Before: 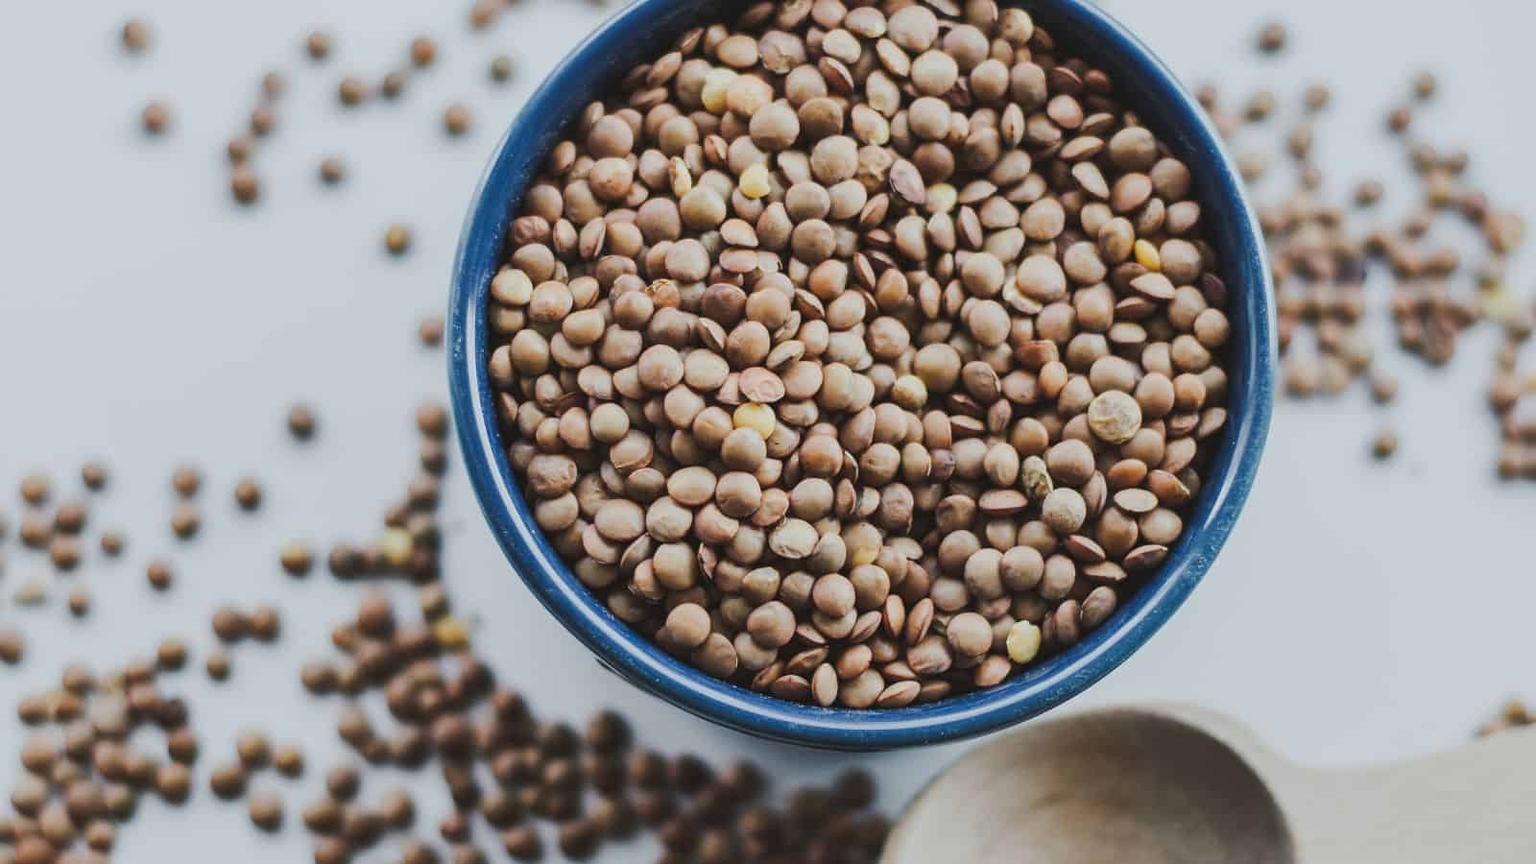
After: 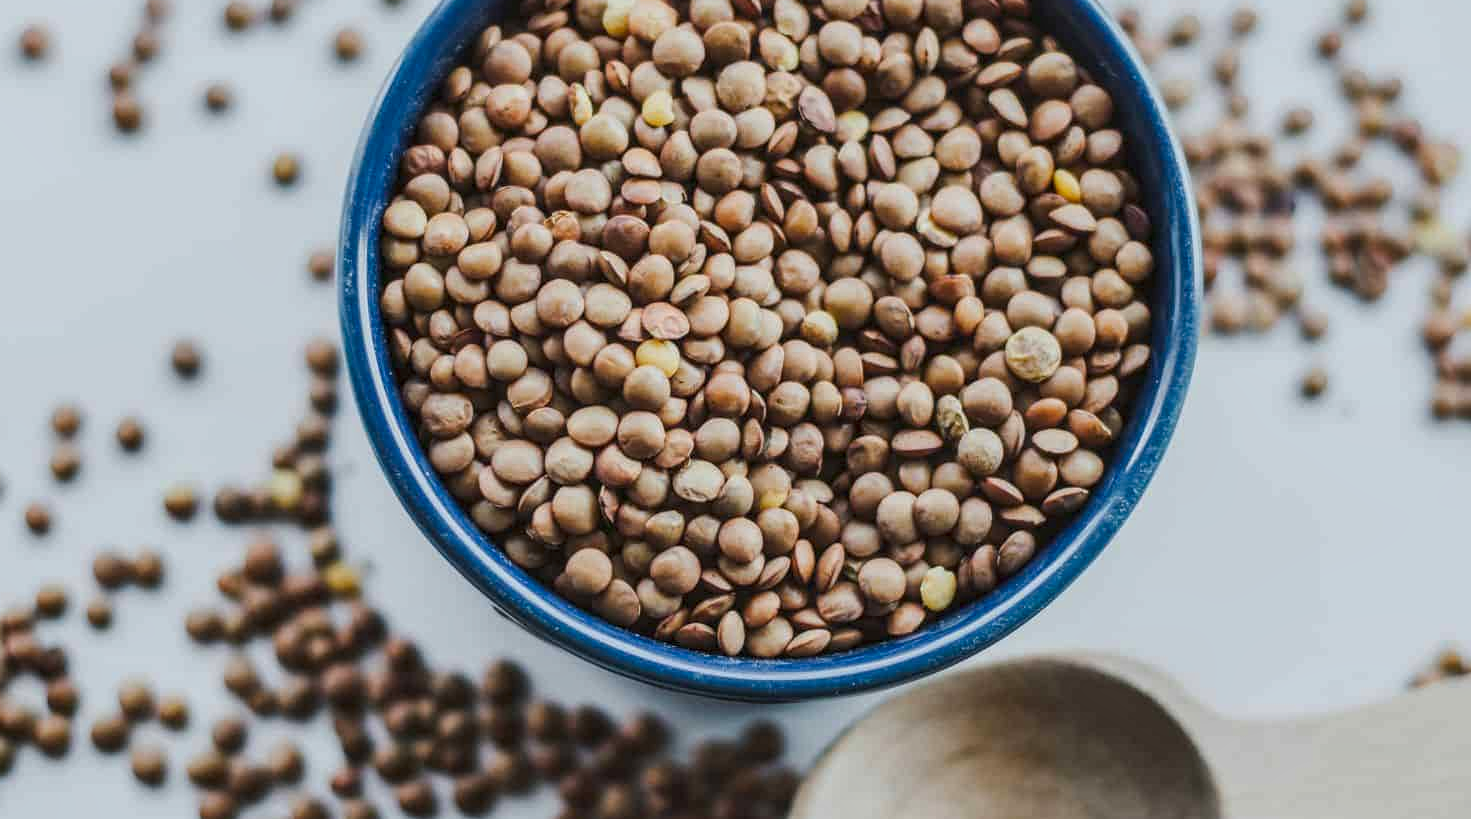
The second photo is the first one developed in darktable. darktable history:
crop and rotate: left 8.009%, top 8.981%
color balance rgb: linear chroma grading › global chroma 14.509%, perceptual saturation grading › global saturation 0.502%
local contrast: highlights 36%, detail 135%
